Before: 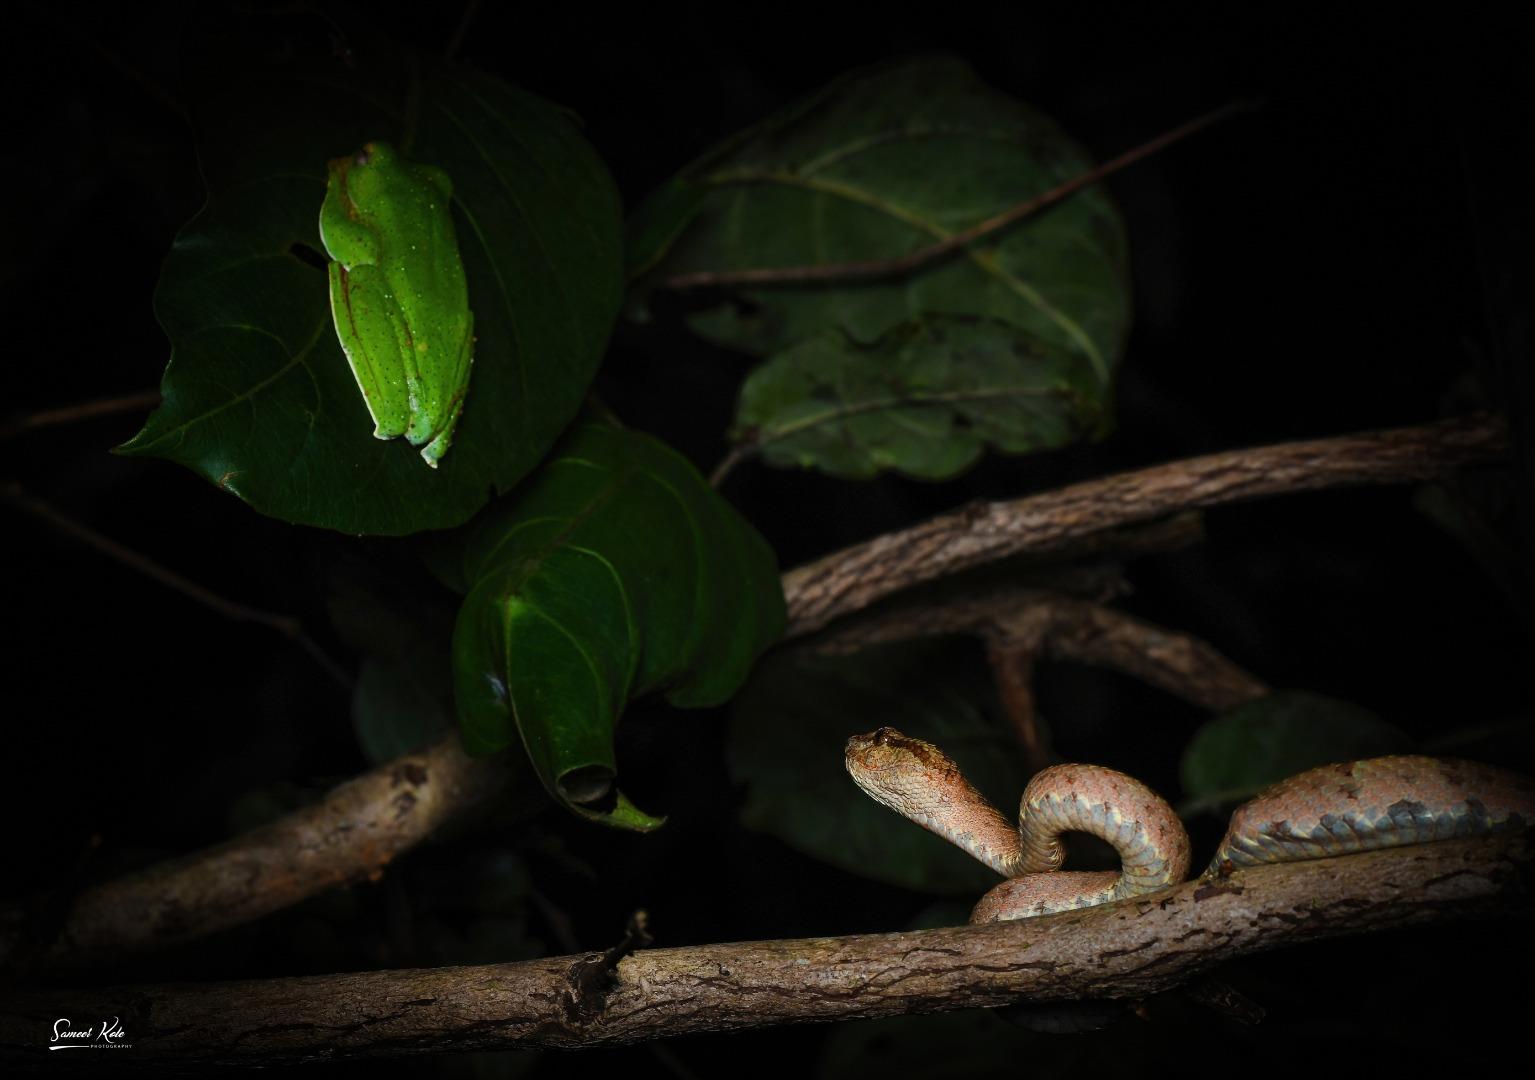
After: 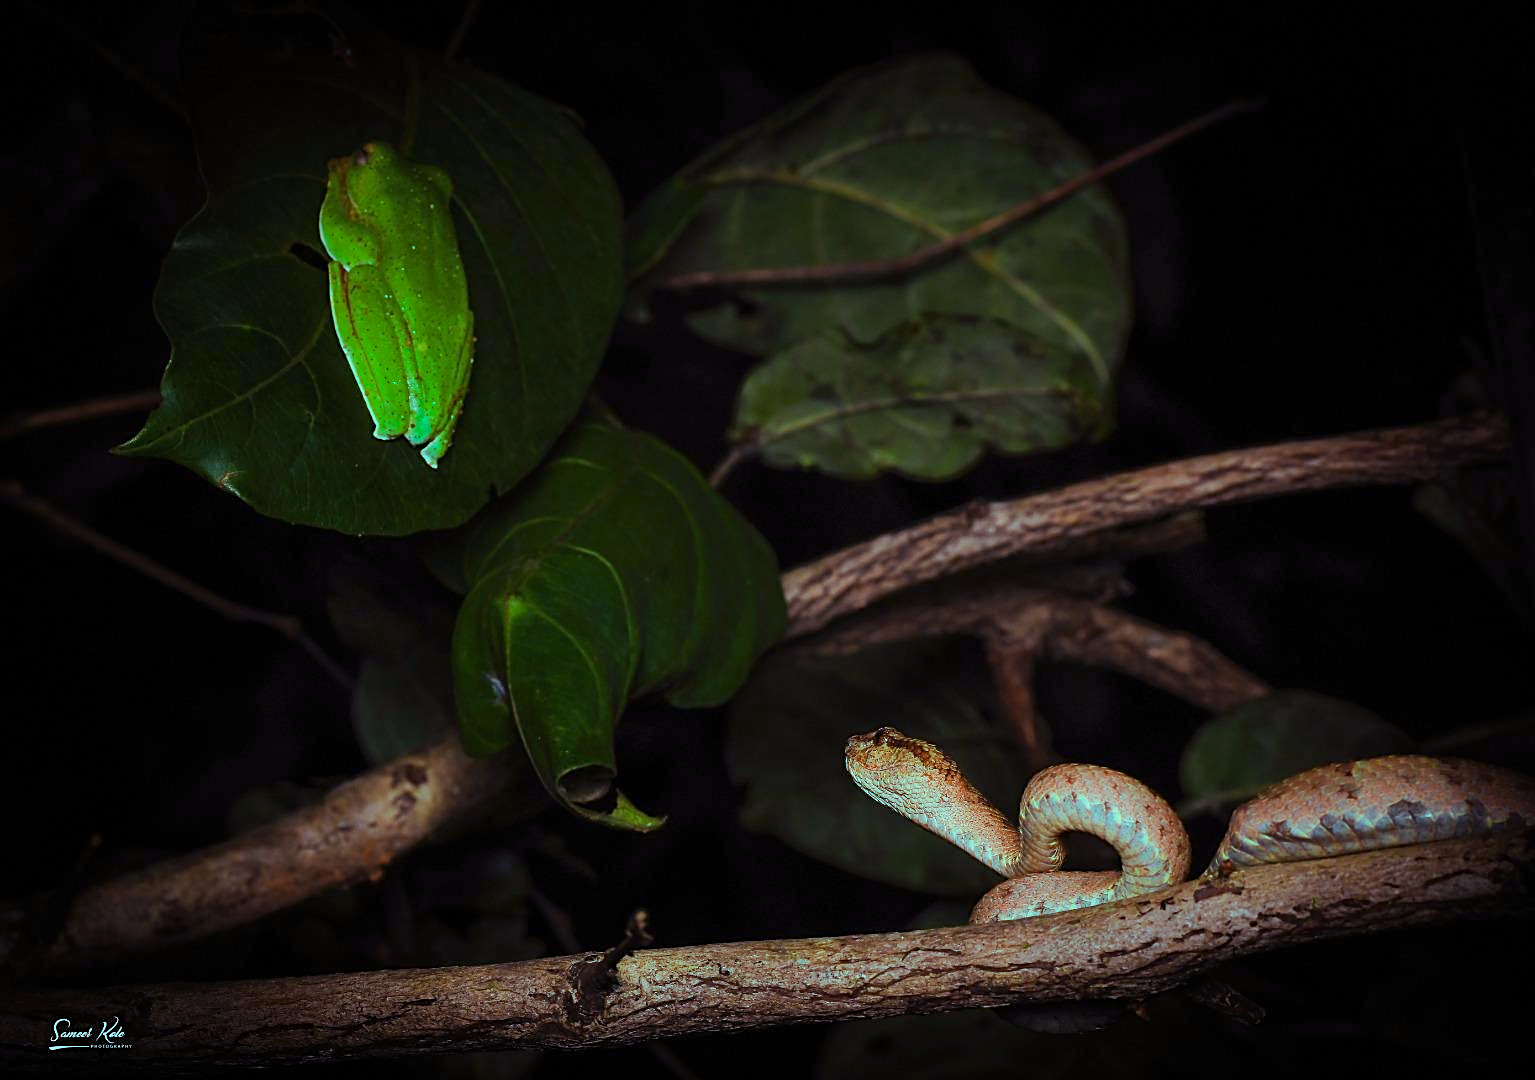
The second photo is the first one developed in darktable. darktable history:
base curve: curves: ch0 [(0, 0) (0.204, 0.334) (0.55, 0.733) (1, 1)]
sharpen: on, module defaults
color balance rgb: shadows lift › luminance 0.513%, shadows lift › chroma 6.983%, shadows lift › hue 300.04°, highlights gain › luminance -32.986%, highlights gain › chroma 5.593%, highlights gain › hue 219.85°, perceptual saturation grading › global saturation 0.495%, global vibrance 20%
